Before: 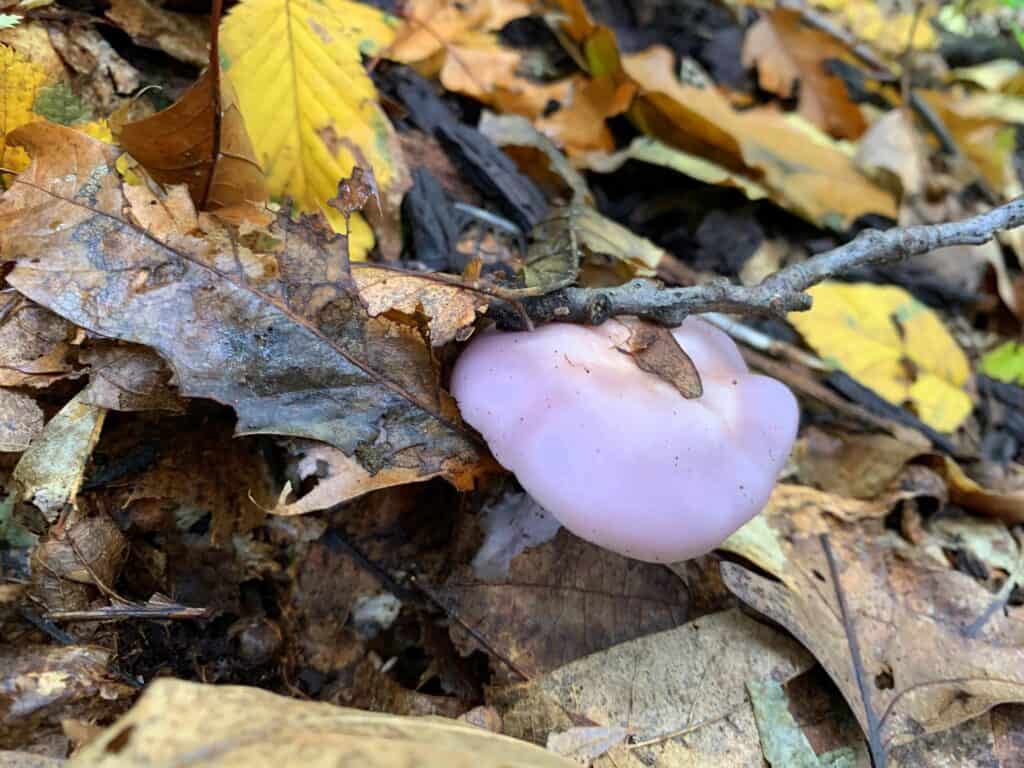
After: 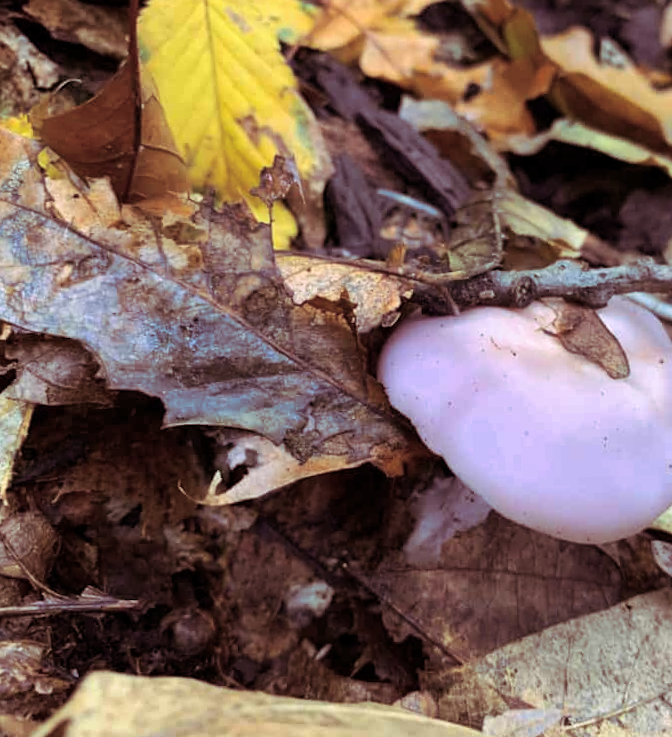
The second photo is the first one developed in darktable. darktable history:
split-toning: highlights › hue 298.8°, highlights › saturation 0.73, compress 41.76%
rotate and perspective: rotation -1.42°, crop left 0.016, crop right 0.984, crop top 0.035, crop bottom 0.965
crop and rotate: left 6.617%, right 26.717%
